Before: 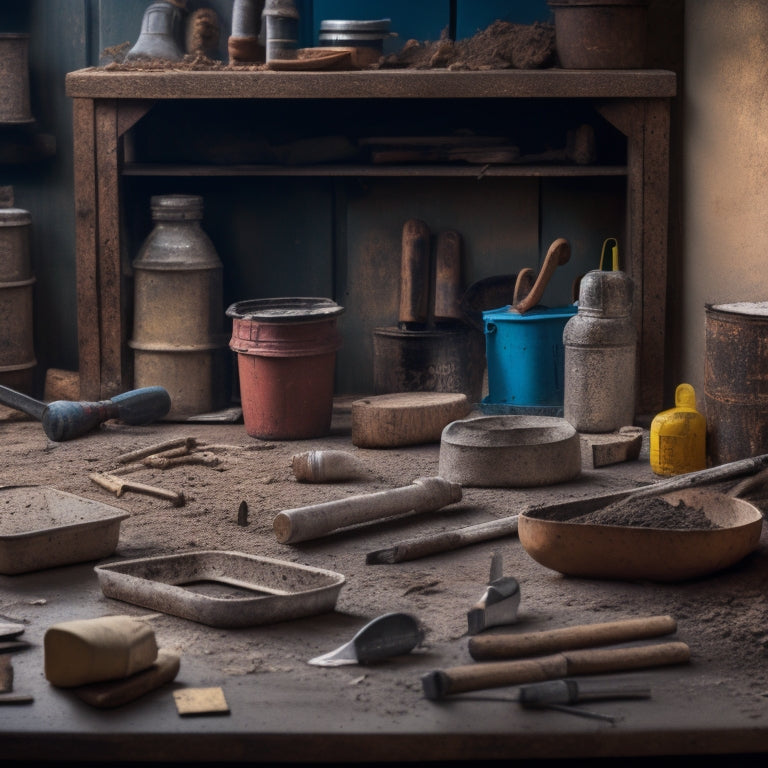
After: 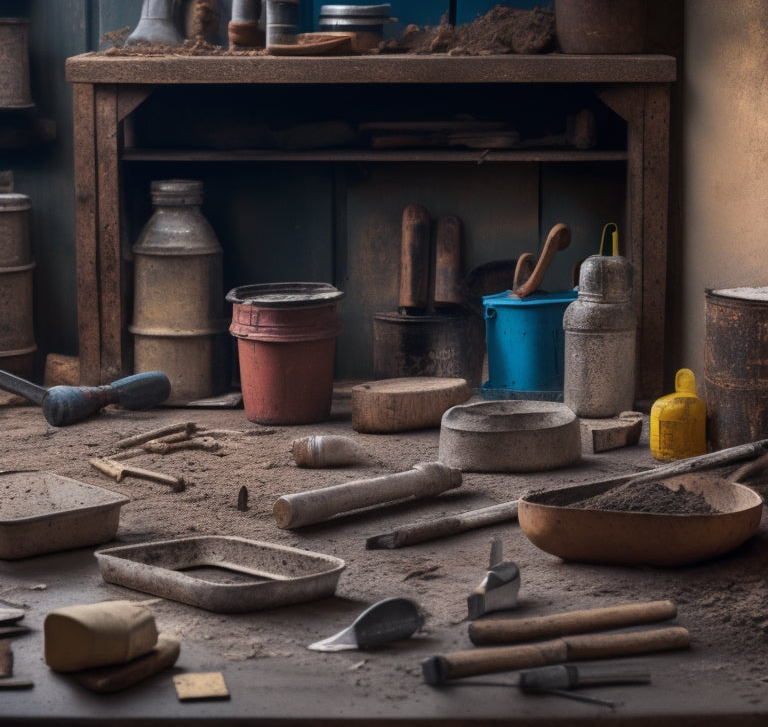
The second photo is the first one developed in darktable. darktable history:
crop and rotate: top 2.028%, bottom 3.237%
